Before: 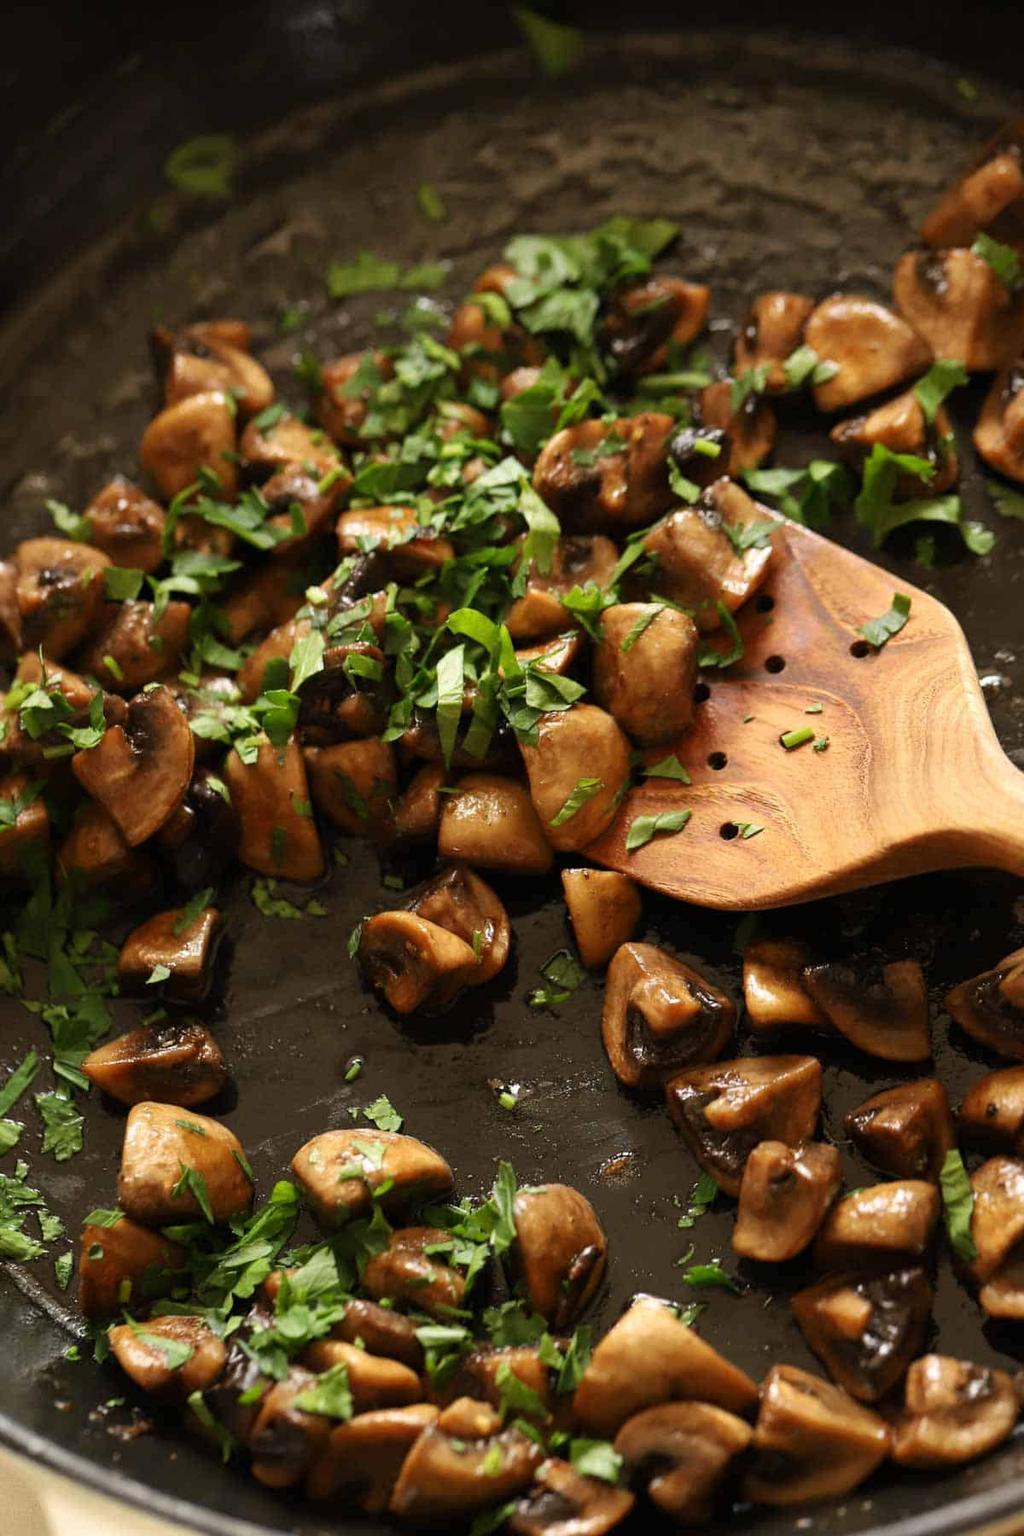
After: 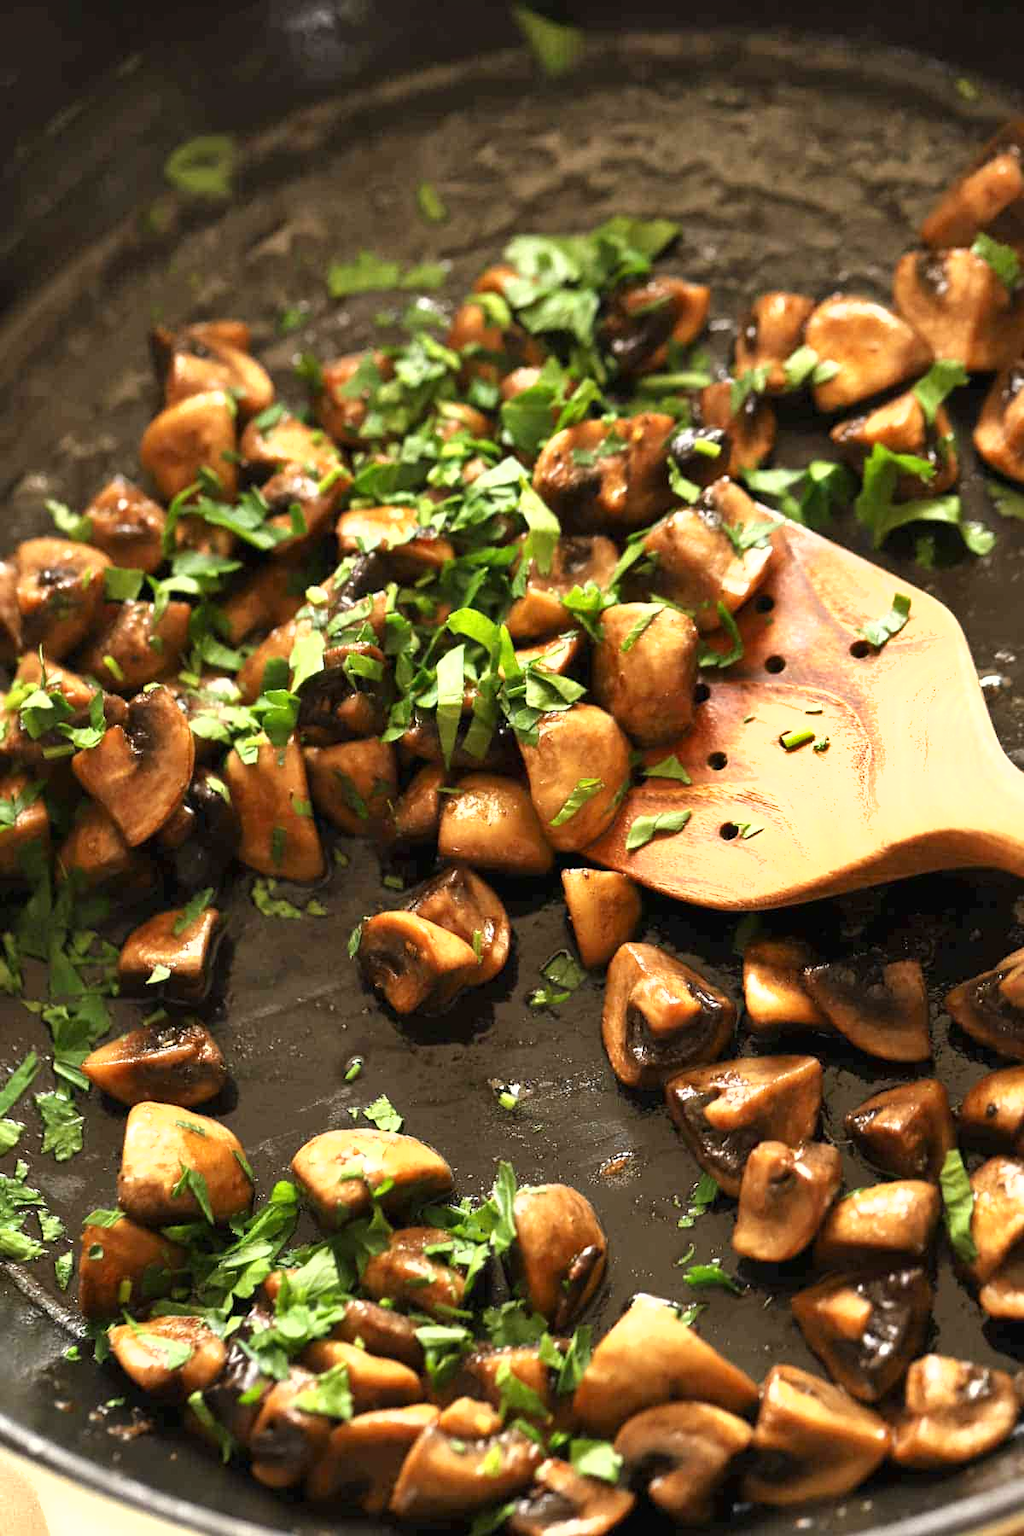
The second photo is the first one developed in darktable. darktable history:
exposure: exposure 1 EV, compensate highlight preservation false
shadows and highlights: shadows 39.57, highlights -55.23, highlights color adjustment 49.32%, low approximation 0.01, soften with gaussian
